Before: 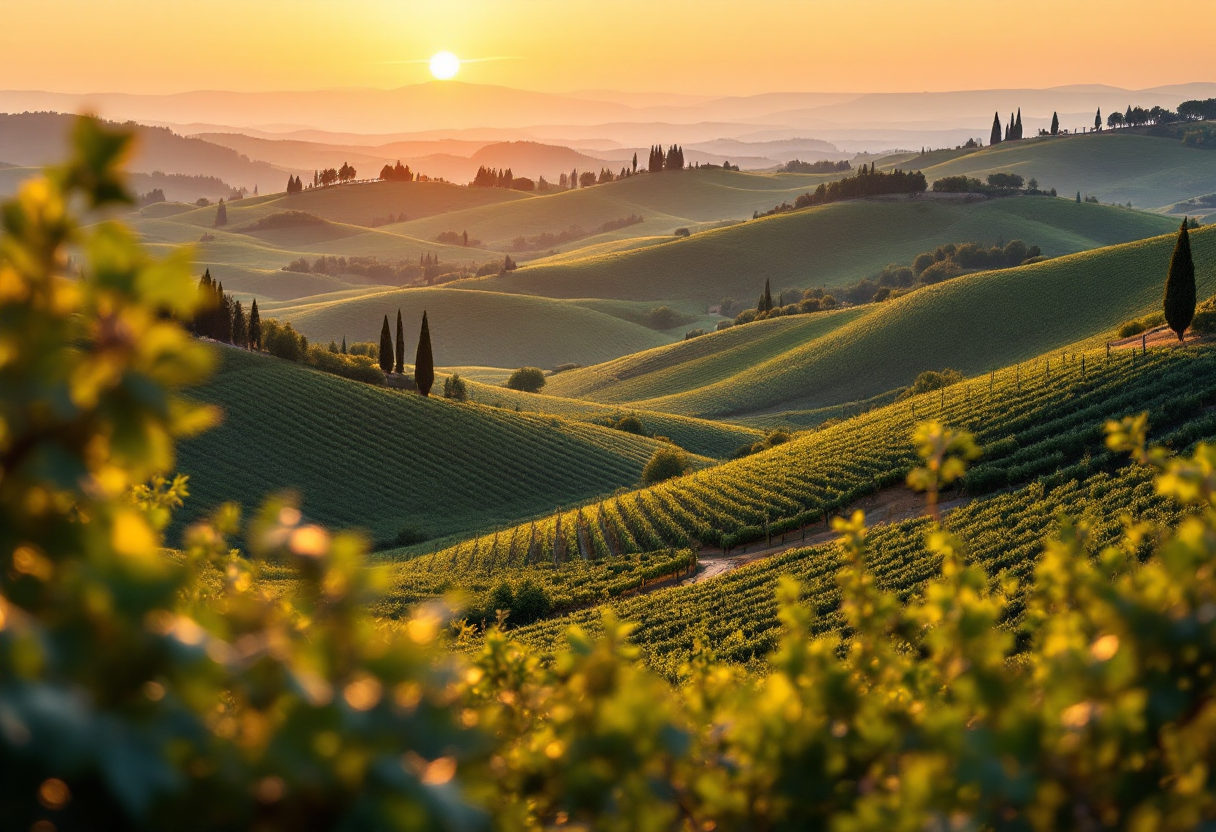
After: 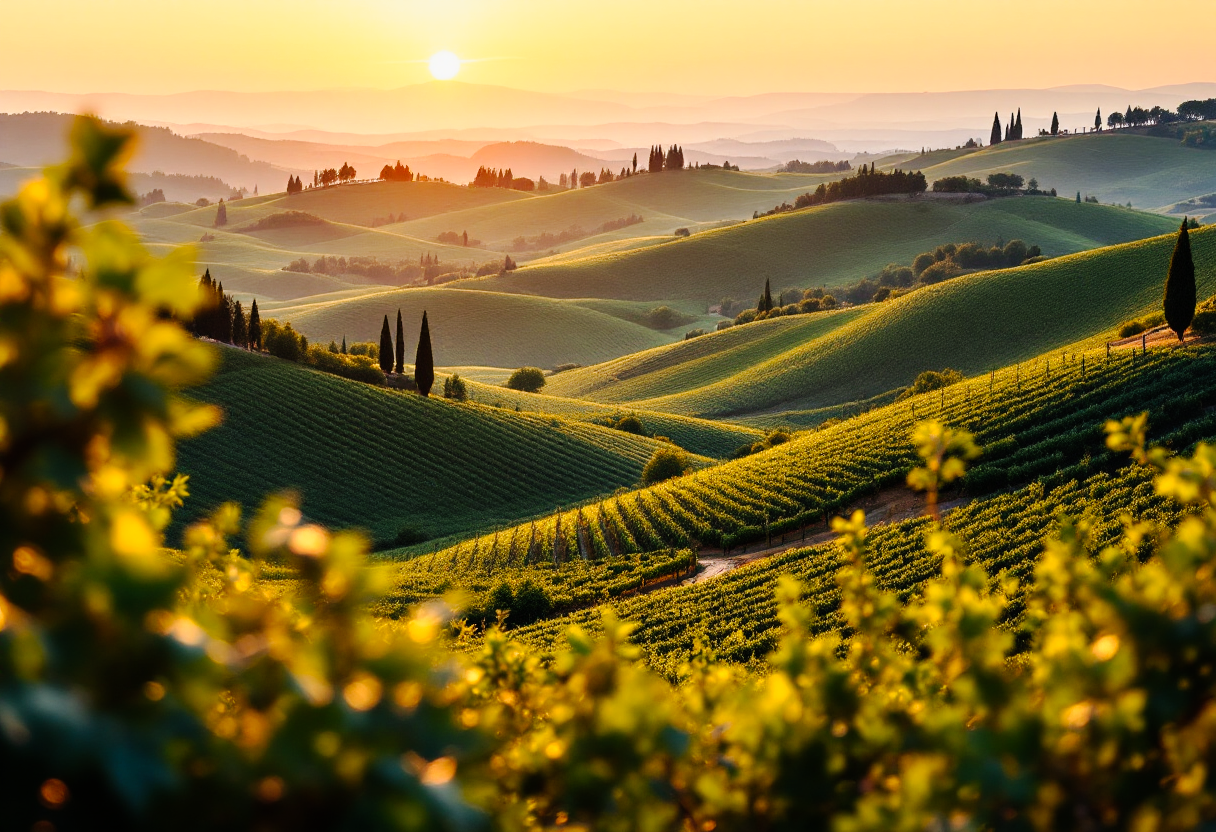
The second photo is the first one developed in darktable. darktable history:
tone curve: curves: ch0 [(0, 0) (0.136, 0.071) (0.346, 0.366) (0.489, 0.573) (0.66, 0.748) (0.858, 0.926) (1, 0.977)]; ch1 [(0, 0) (0.353, 0.344) (0.45, 0.46) (0.498, 0.498) (0.521, 0.512) (0.563, 0.559) (0.592, 0.605) (0.641, 0.673) (1, 1)]; ch2 [(0, 0) (0.333, 0.346) (0.375, 0.375) (0.424, 0.43) (0.476, 0.492) (0.502, 0.502) (0.524, 0.531) (0.579, 0.61) (0.612, 0.644) (0.641, 0.722) (1, 1)], preserve colors none
